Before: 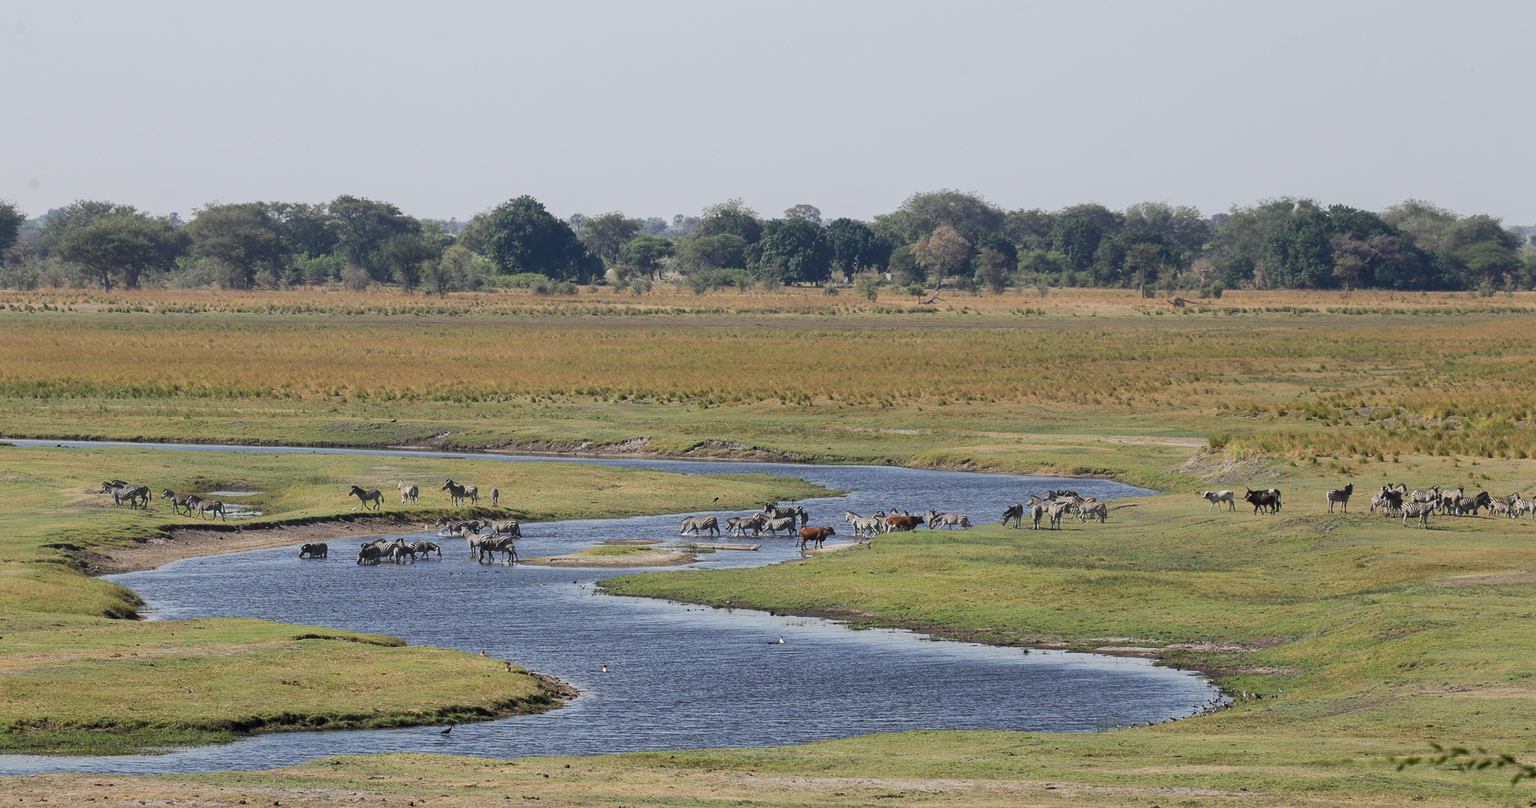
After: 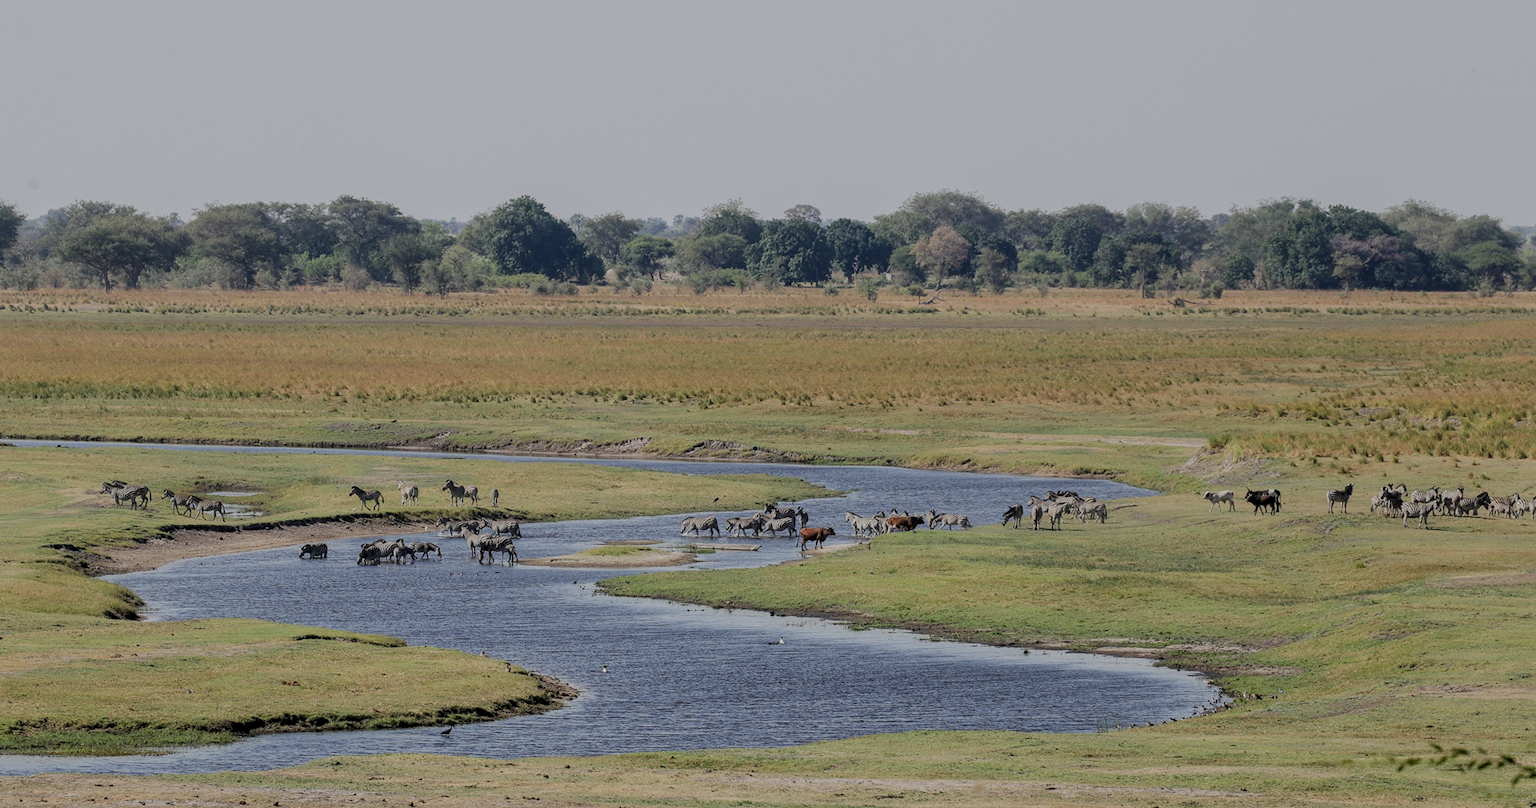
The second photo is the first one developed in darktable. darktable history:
exposure: exposure -0.066 EV, compensate exposure bias true, compensate highlight preservation false
filmic rgb: black relative exposure -6.59 EV, white relative exposure 4.72 EV, hardness 3.13, contrast 0.799
local contrast: on, module defaults
